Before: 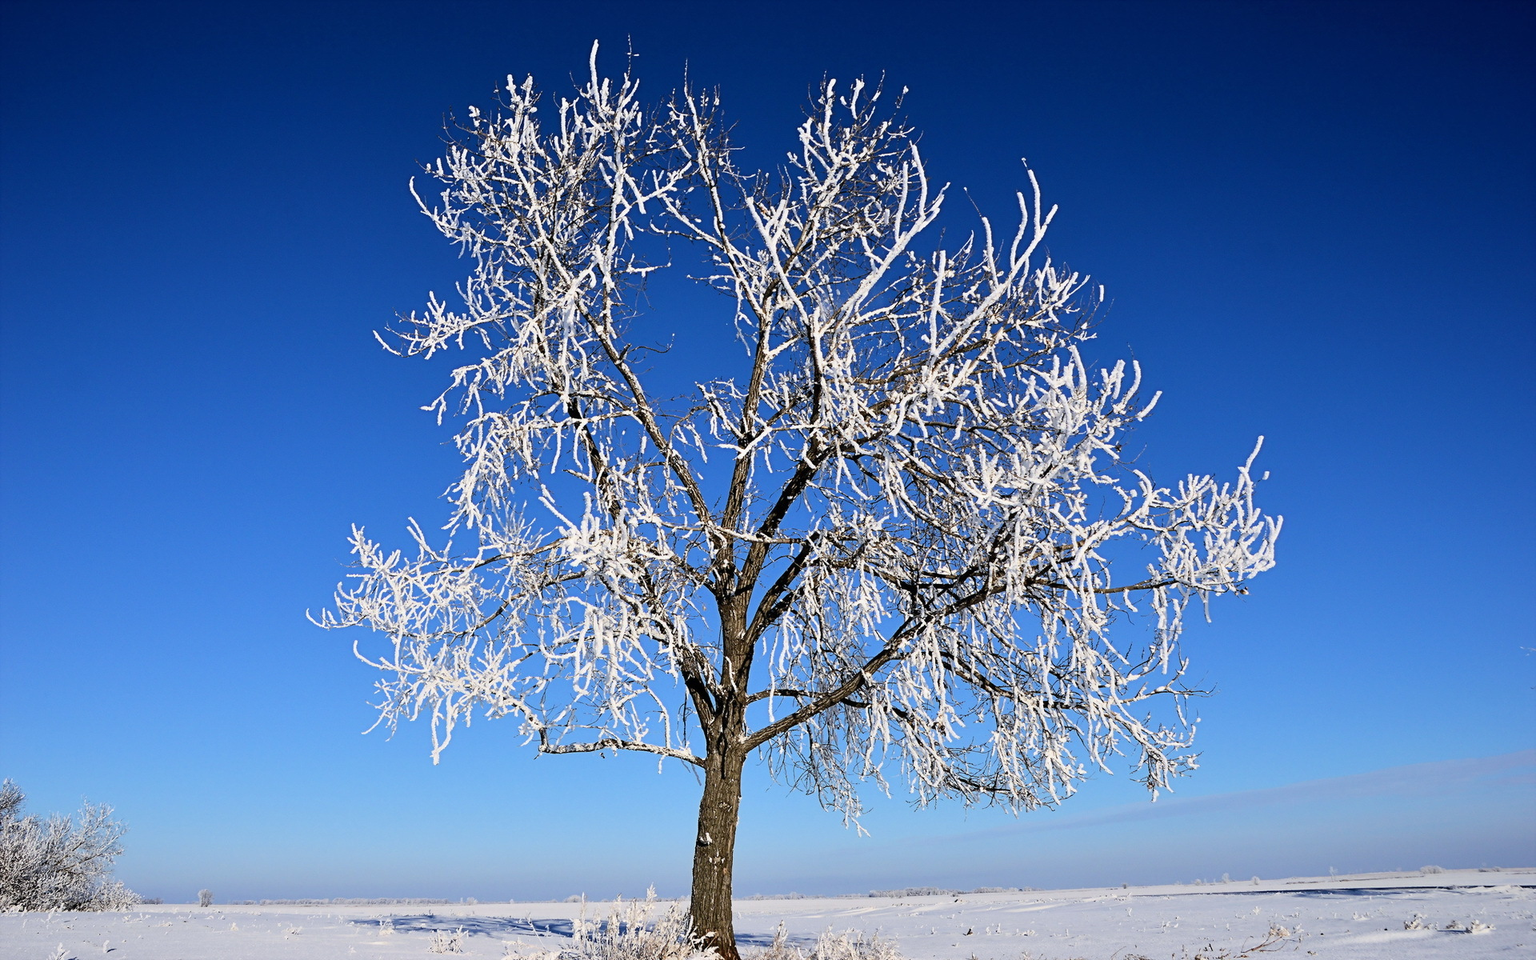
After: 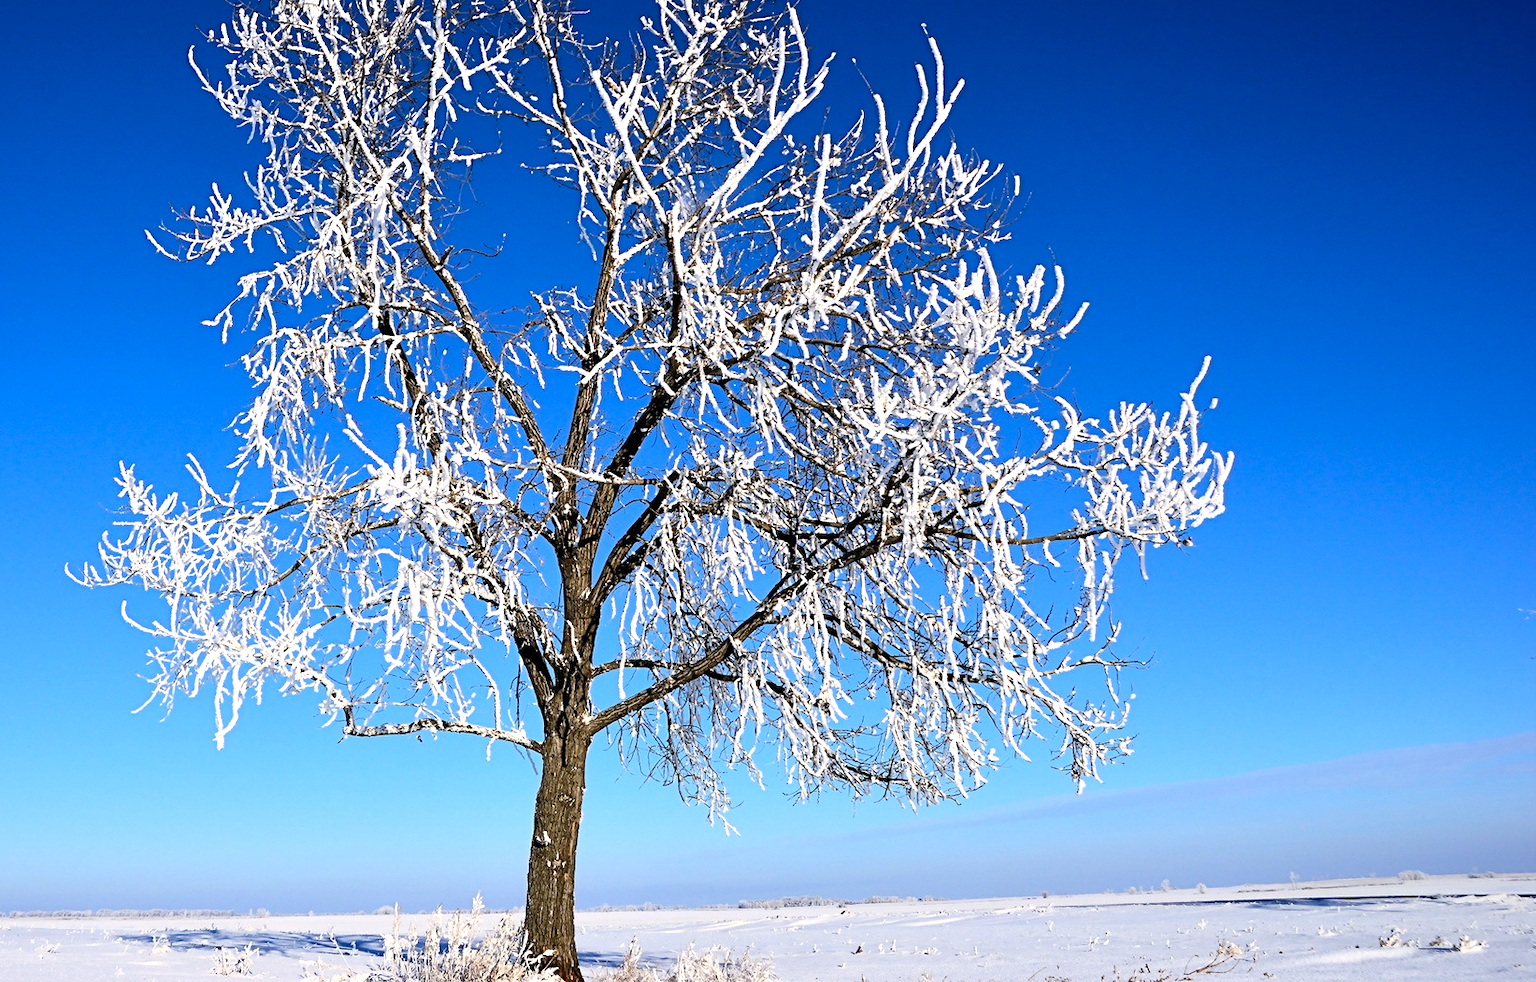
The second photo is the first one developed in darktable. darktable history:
tone equalizer: -8 EV -0.401 EV, -7 EV -0.387 EV, -6 EV -0.348 EV, -5 EV -0.235 EV, -3 EV 0.196 EV, -2 EV 0.35 EV, -1 EV 0.374 EV, +0 EV 0.435 EV
crop: left 16.439%, top 14.492%
contrast brightness saturation: contrast 0.041, saturation 0.152
